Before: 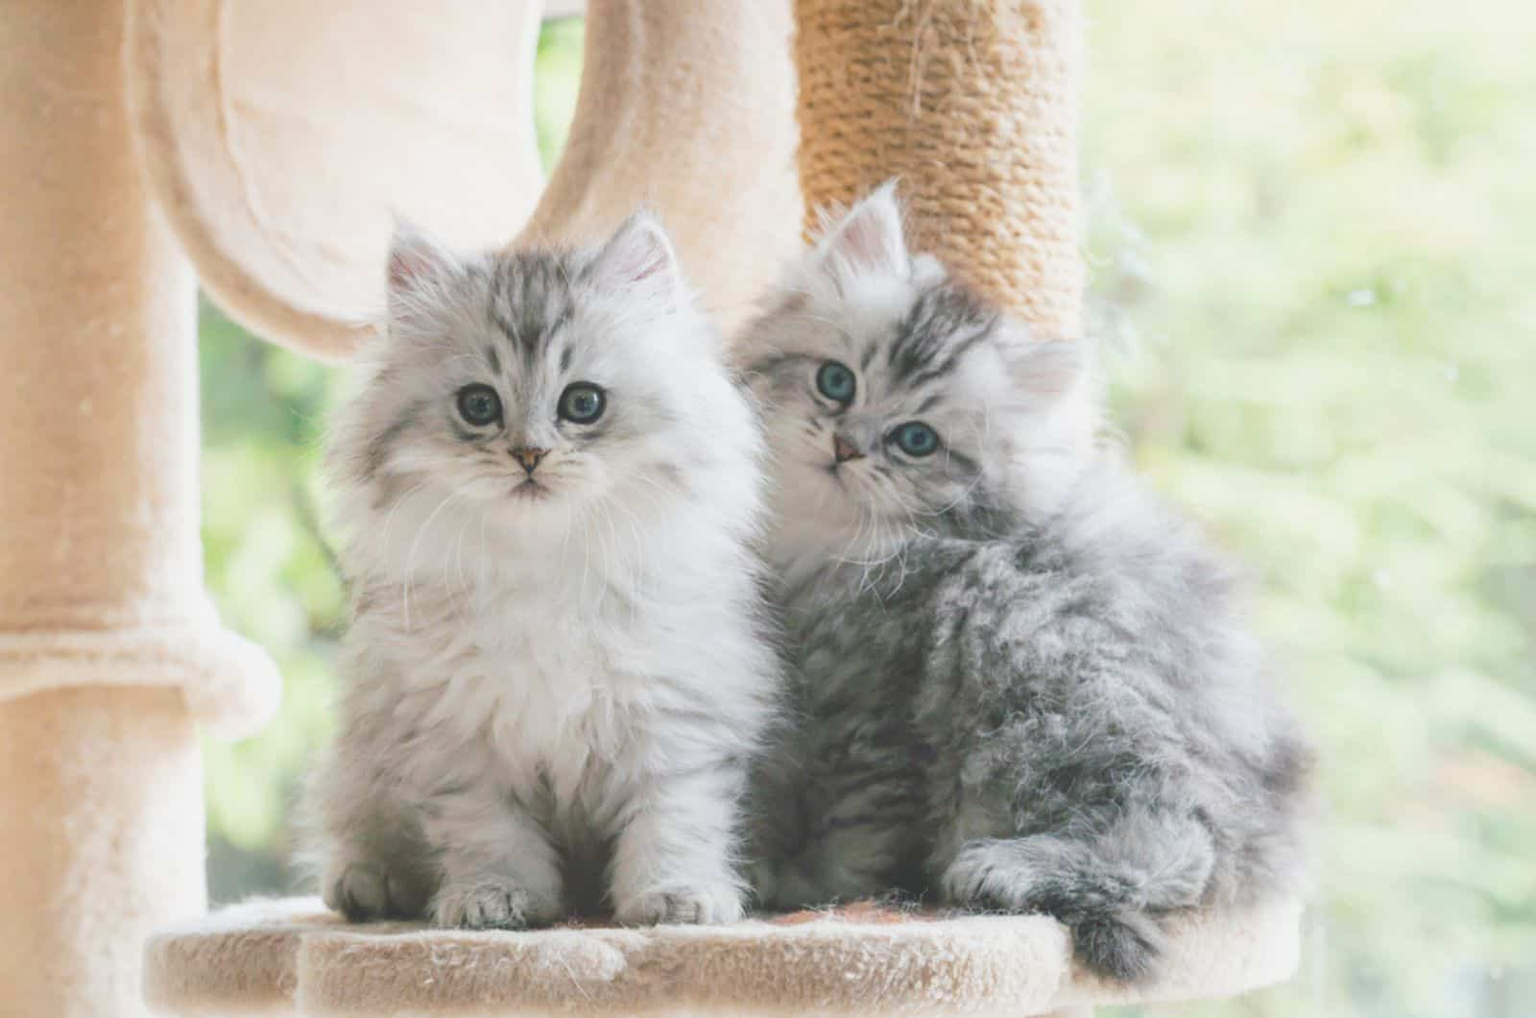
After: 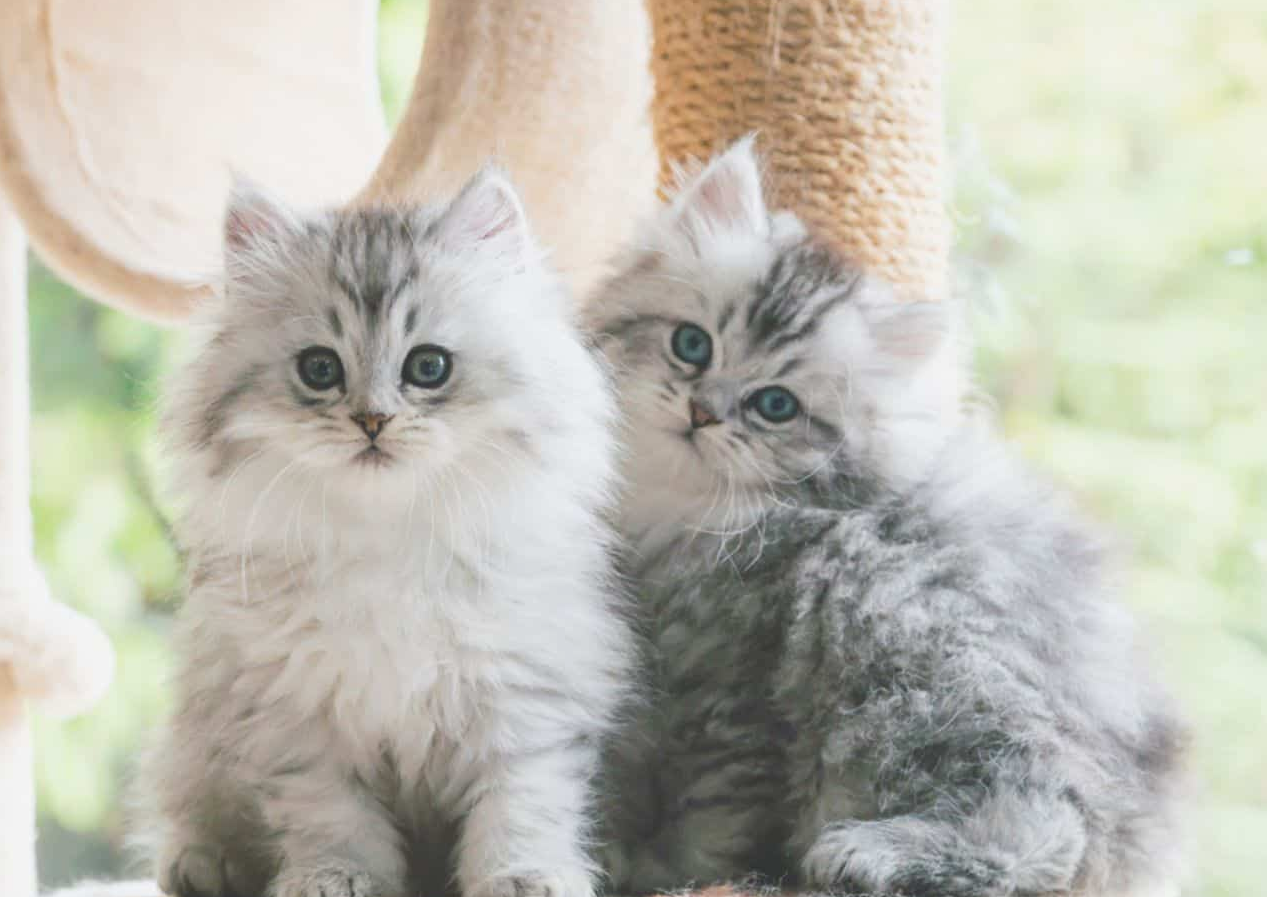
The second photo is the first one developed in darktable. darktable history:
crop: left 11.227%, top 5.029%, right 9.57%, bottom 10.288%
contrast brightness saturation: contrast 0.074
